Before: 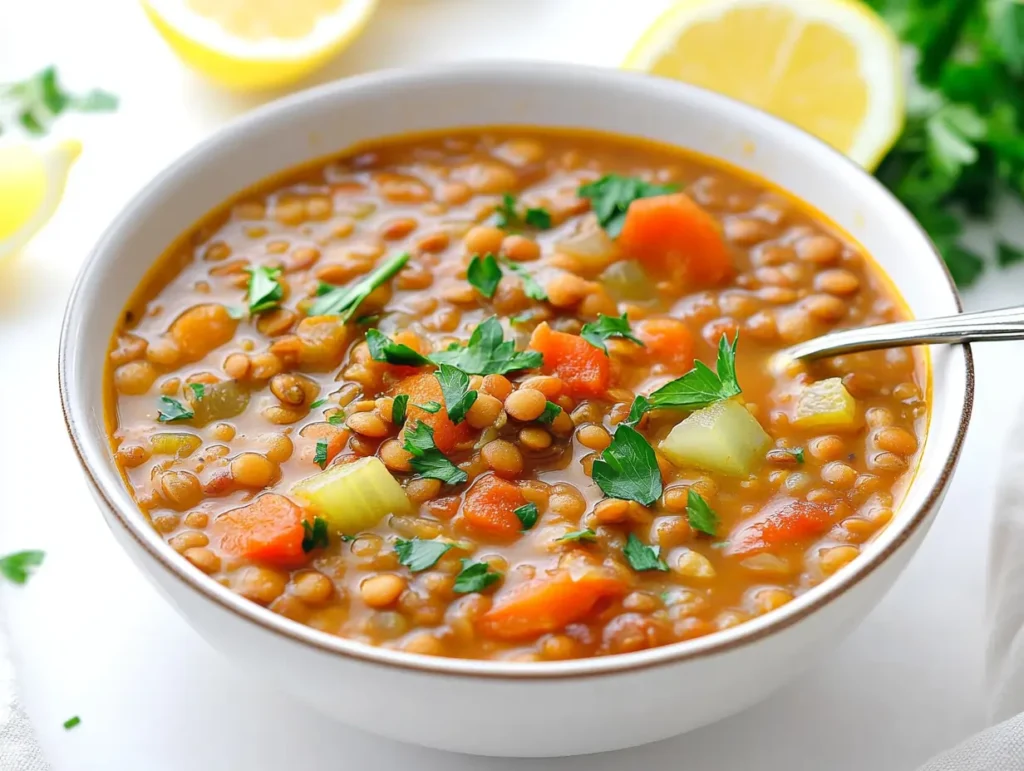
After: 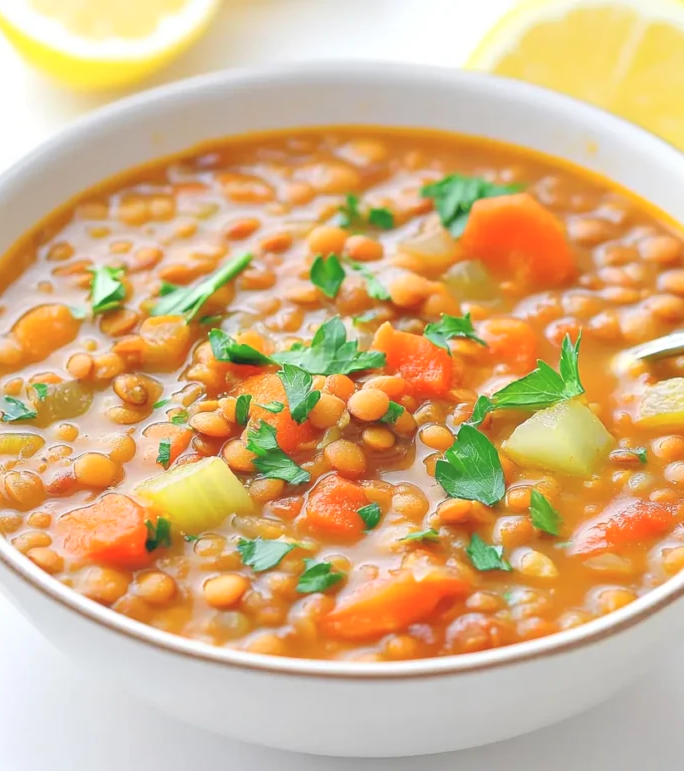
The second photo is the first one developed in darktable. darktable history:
crop: left 15.395%, right 17.785%
contrast brightness saturation: brightness 0.15
tone equalizer: -7 EV 0.155 EV, -6 EV 0.567 EV, -5 EV 1.17 EV, -4 EV 1.36 EV, -3 EV 1.12 EV, -2 EV 0.6 EV, -1 EV 0.166 EV
